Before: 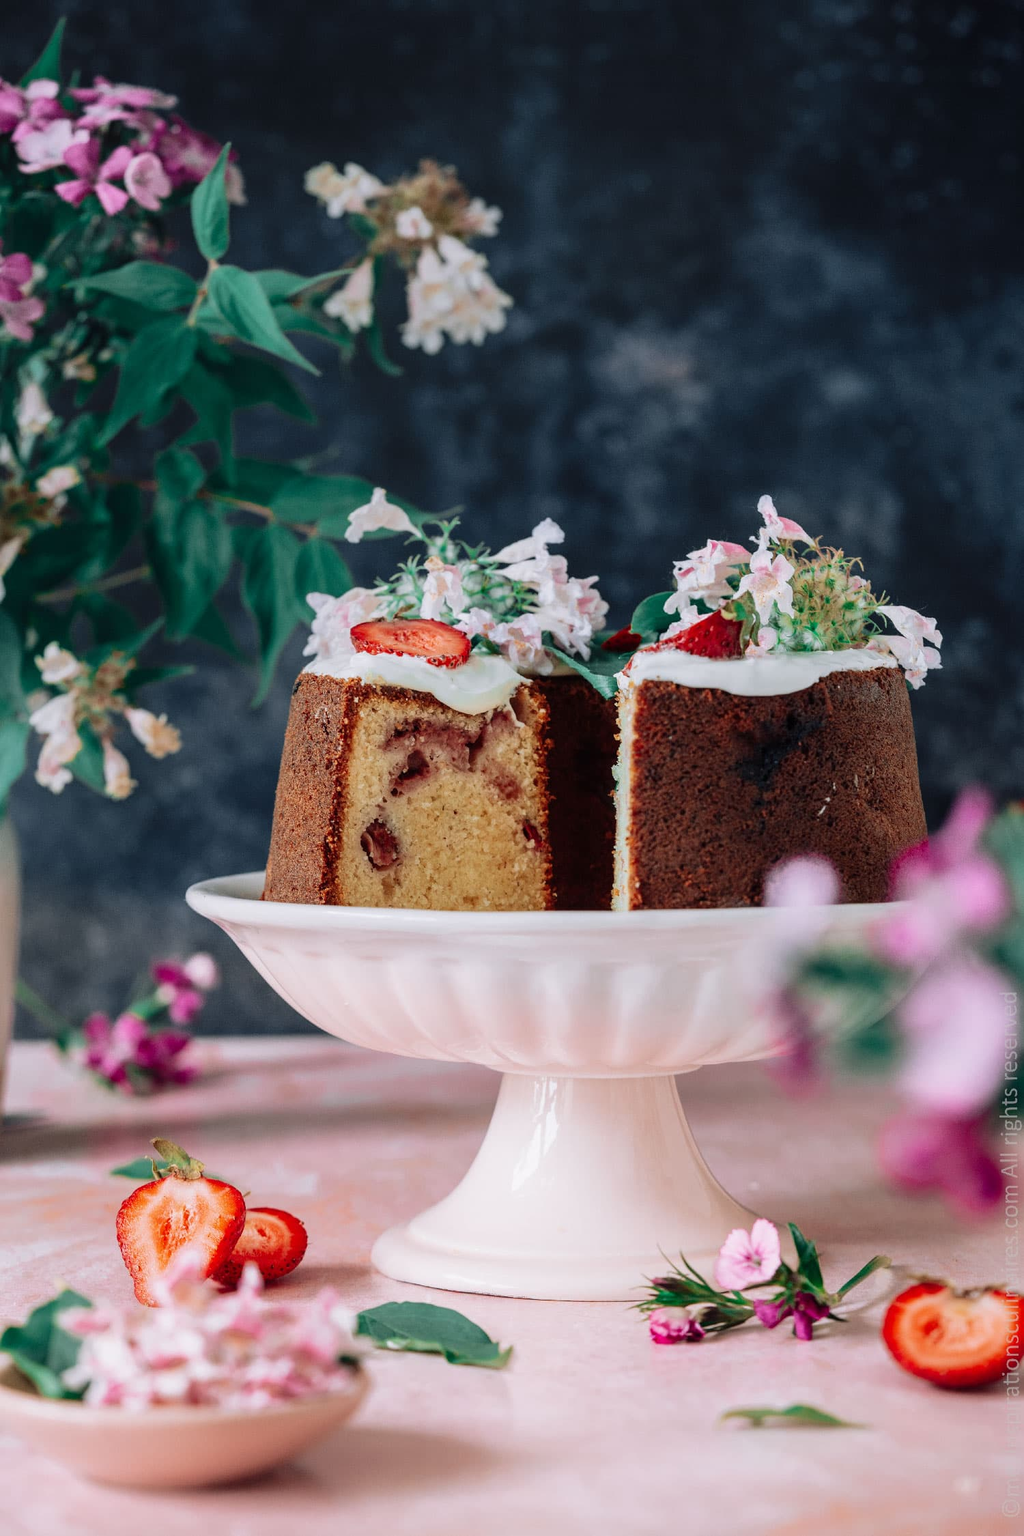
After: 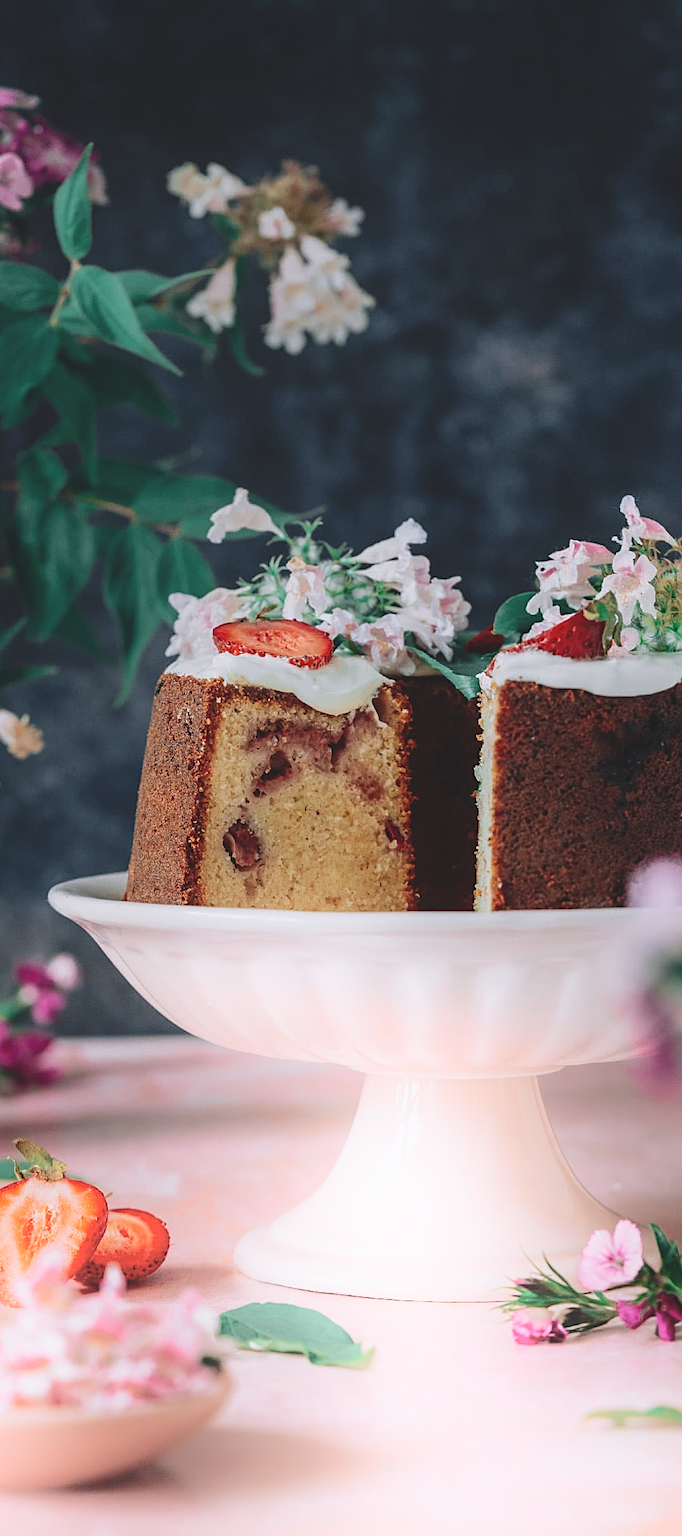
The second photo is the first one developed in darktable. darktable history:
exposure: black level correction -0.015, exposure -0.129 EV, compensate highlight preservation false
crop and rotate: left 13.517%, right 19.791%
shadows and highlights: shadows -21.2, highlights 99.42, soften with gaussian
sharpen: on, module defaults
